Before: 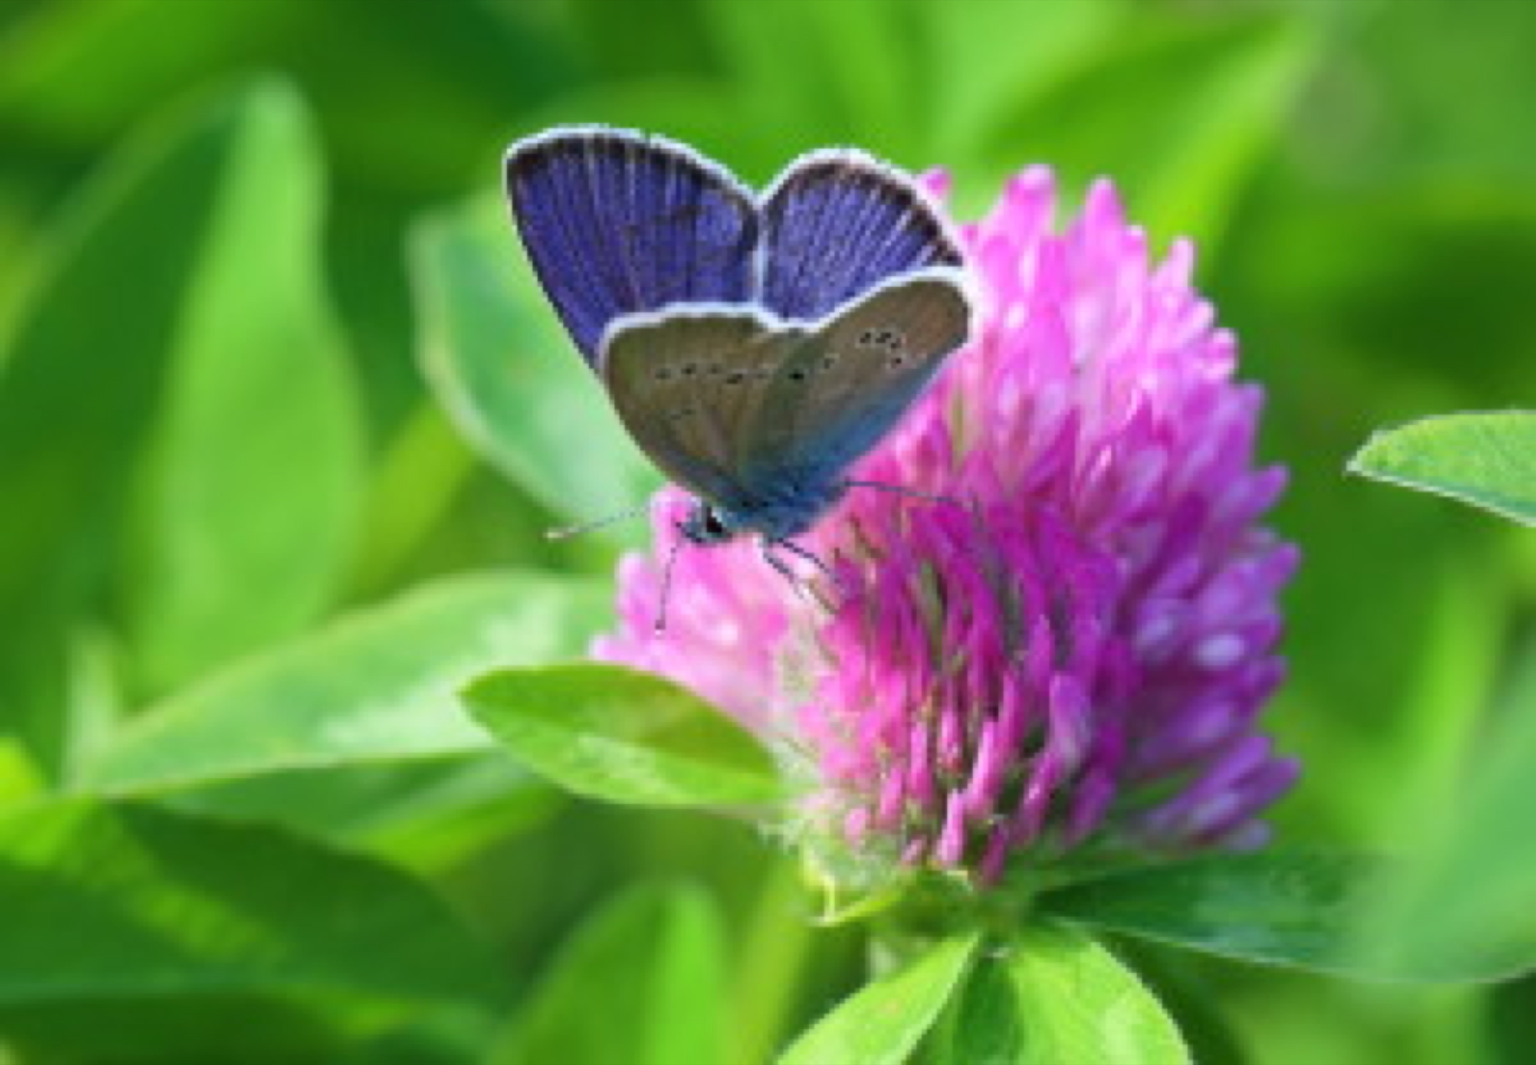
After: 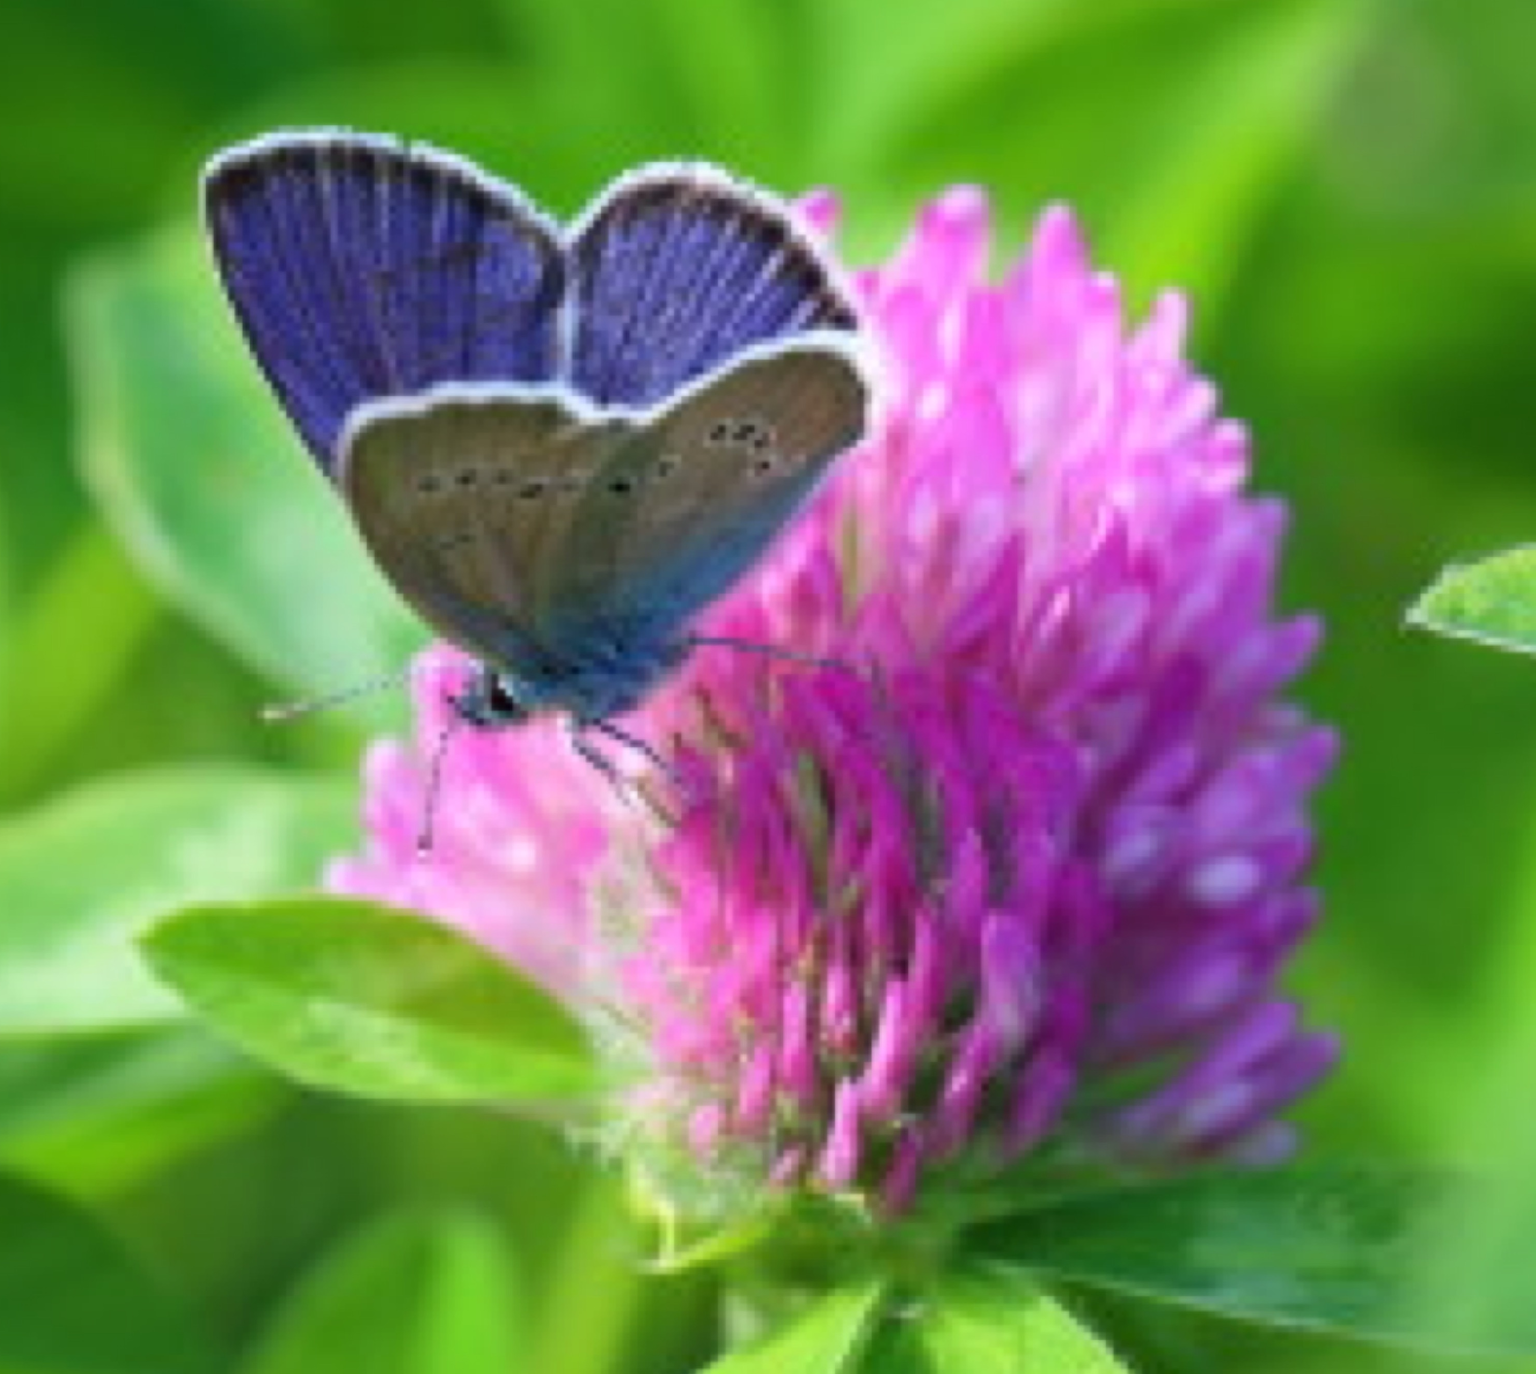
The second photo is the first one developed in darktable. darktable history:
crop and rotate: left 23.641%, top 3.348%, right 6.387%, bottom 6.349%
